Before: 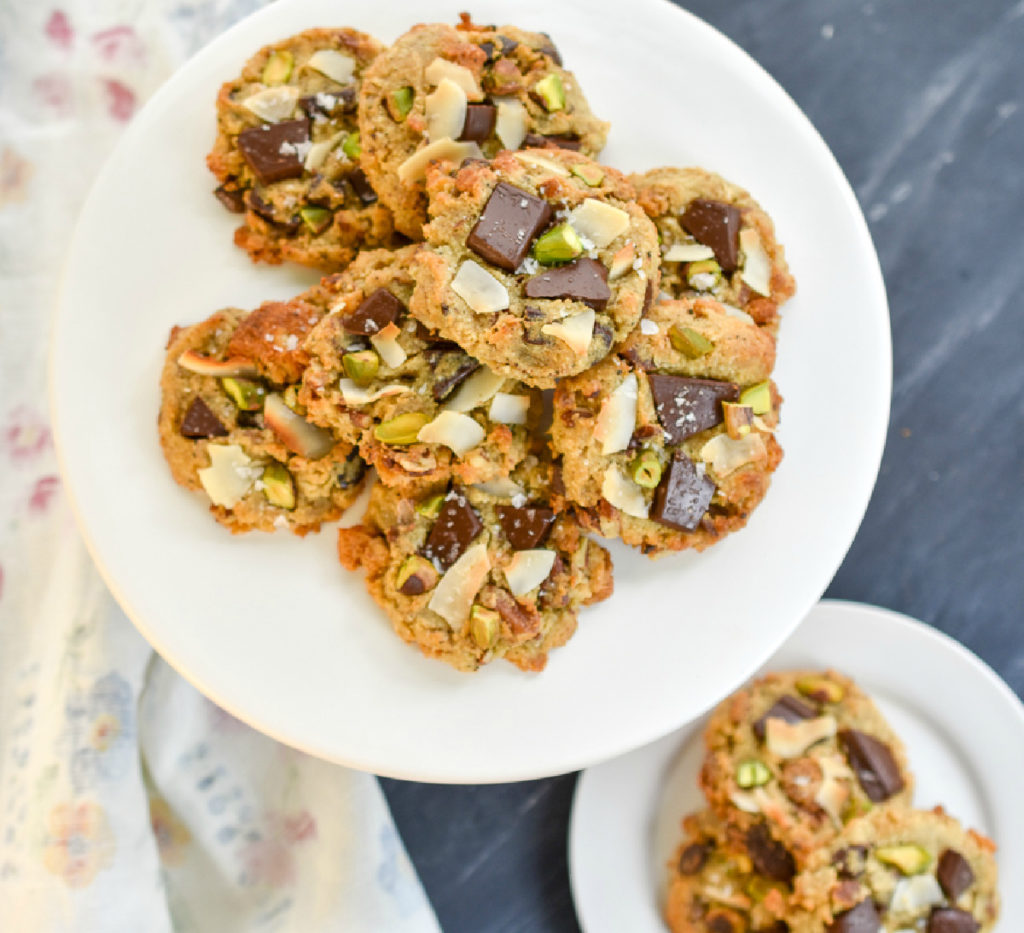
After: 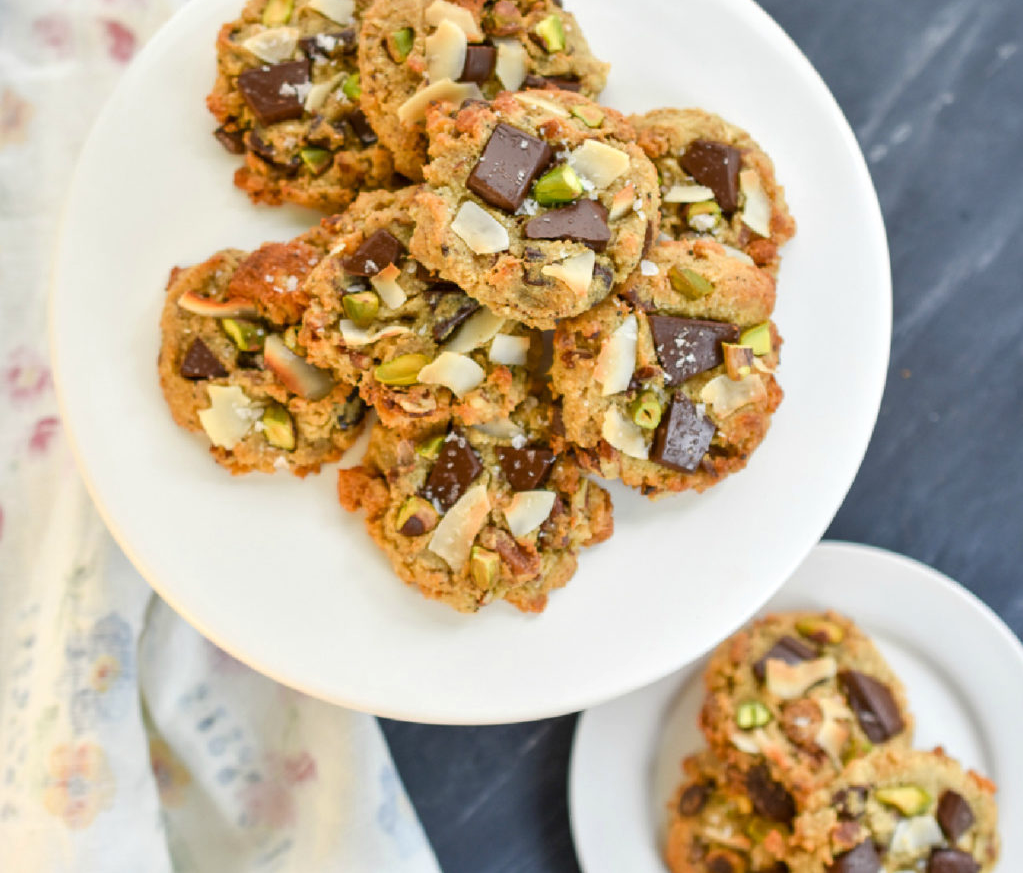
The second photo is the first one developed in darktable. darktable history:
base curve: curves: ch0 [(0, 0) (0.303, 0.277) (1, 1)], preserve colors none
crop and rotate: top 6.354%
